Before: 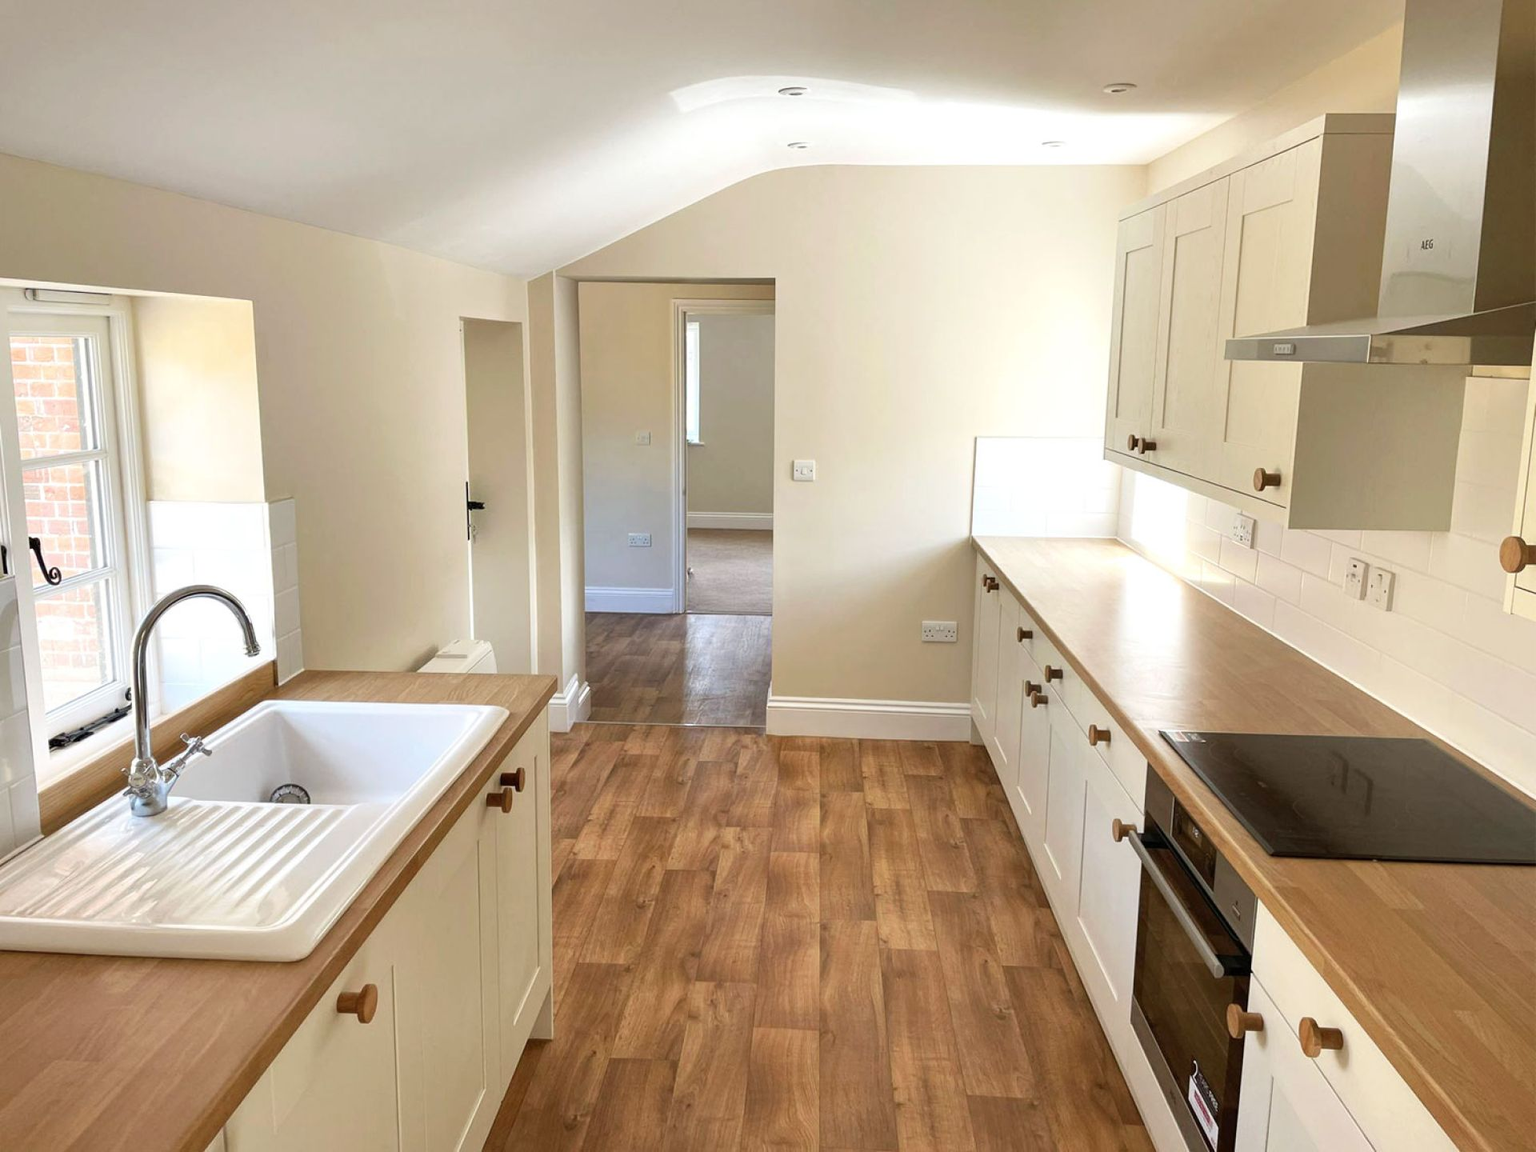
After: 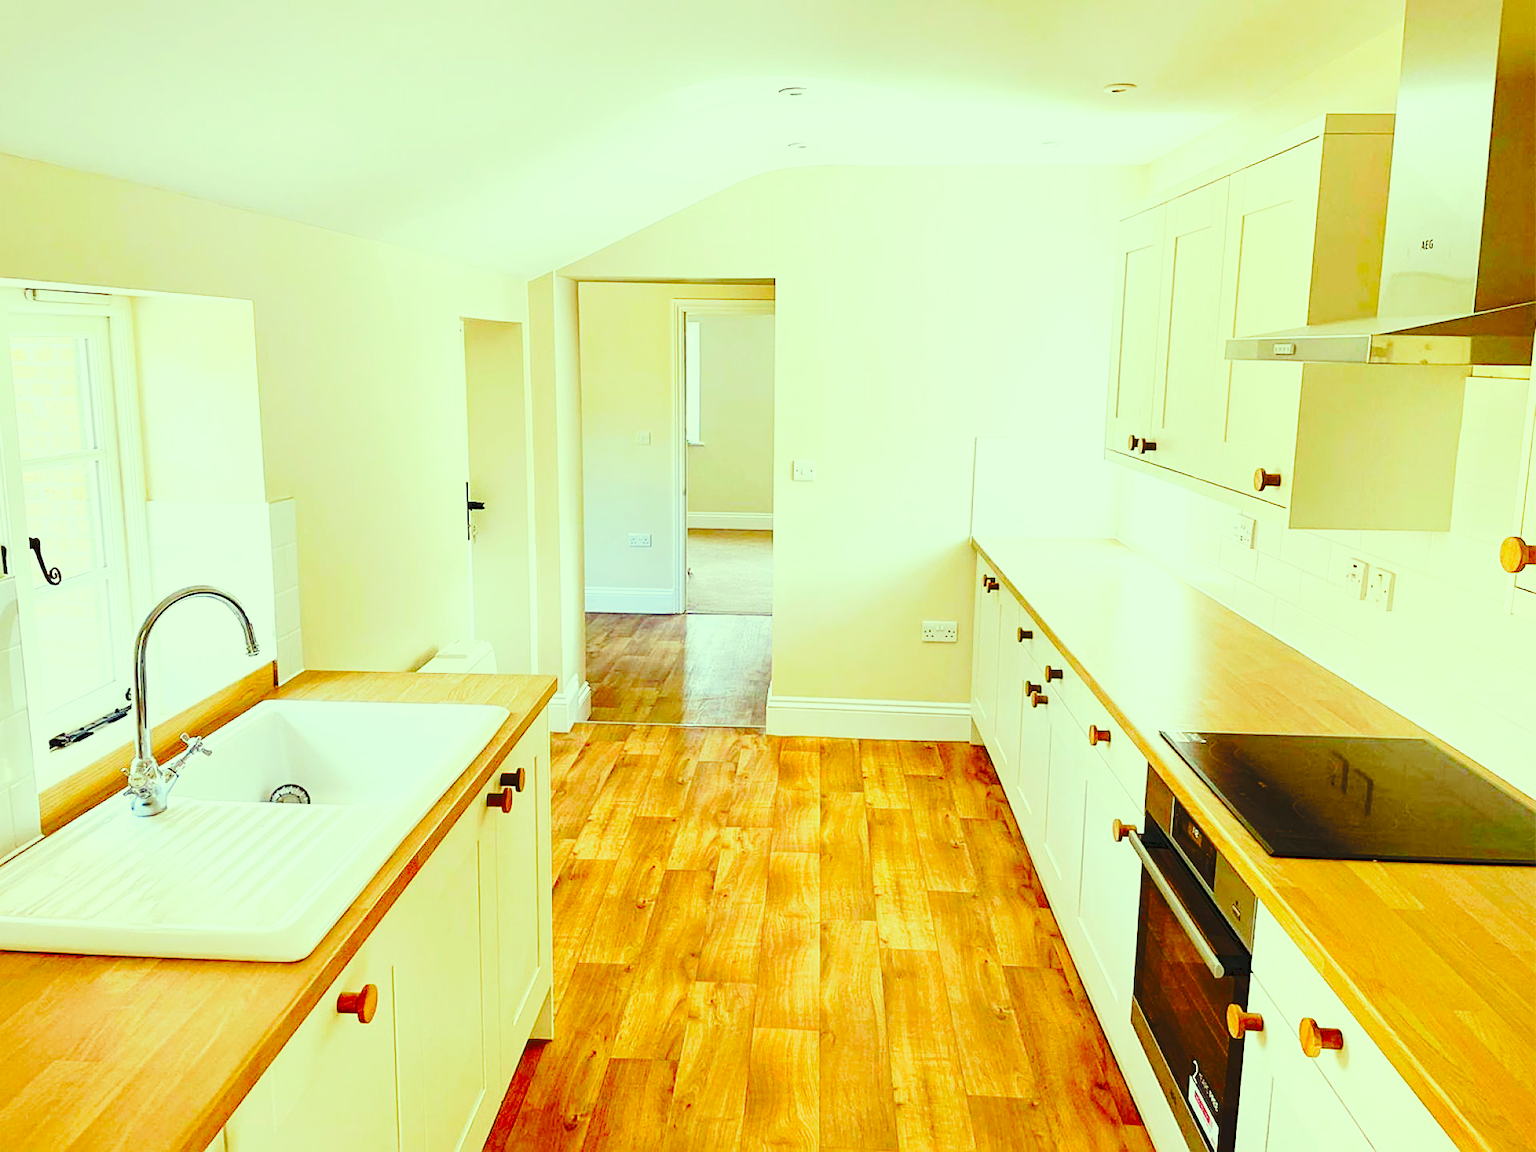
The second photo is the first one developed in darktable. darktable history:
exposure: compensate highlight preservation false
base curve: curves: ch0 [(0, 0) (0.028, 0.03) (0.121, 0.232) (0.46, 0.748) (0.859, 0.968) (1, 1)], preserve colors none
color correction: highlights a* -10.77, highlights b* 9.8, saturation 1.72
tone curve: curves: ch0 [(0, 0) (0.003, 0.077) (0.011, 0.079) (0.025, 0.085) (0.044, 0.095) (0.069, 0.109) (0.1, 0.124) (0.136, 0.142) (0.177, 0.169) (0.224, 0.207) (0.277, 0.267) (0.335, 0.347) (0.399, 0.442) (0.468, 0.54) (0.543, 0.635) (0.623, 0.726) (0.709, 0.813) (0.801, 0.882) (0.898, 0.934) (1, 1)], preserve colors none
sharpen: on, module defaults
